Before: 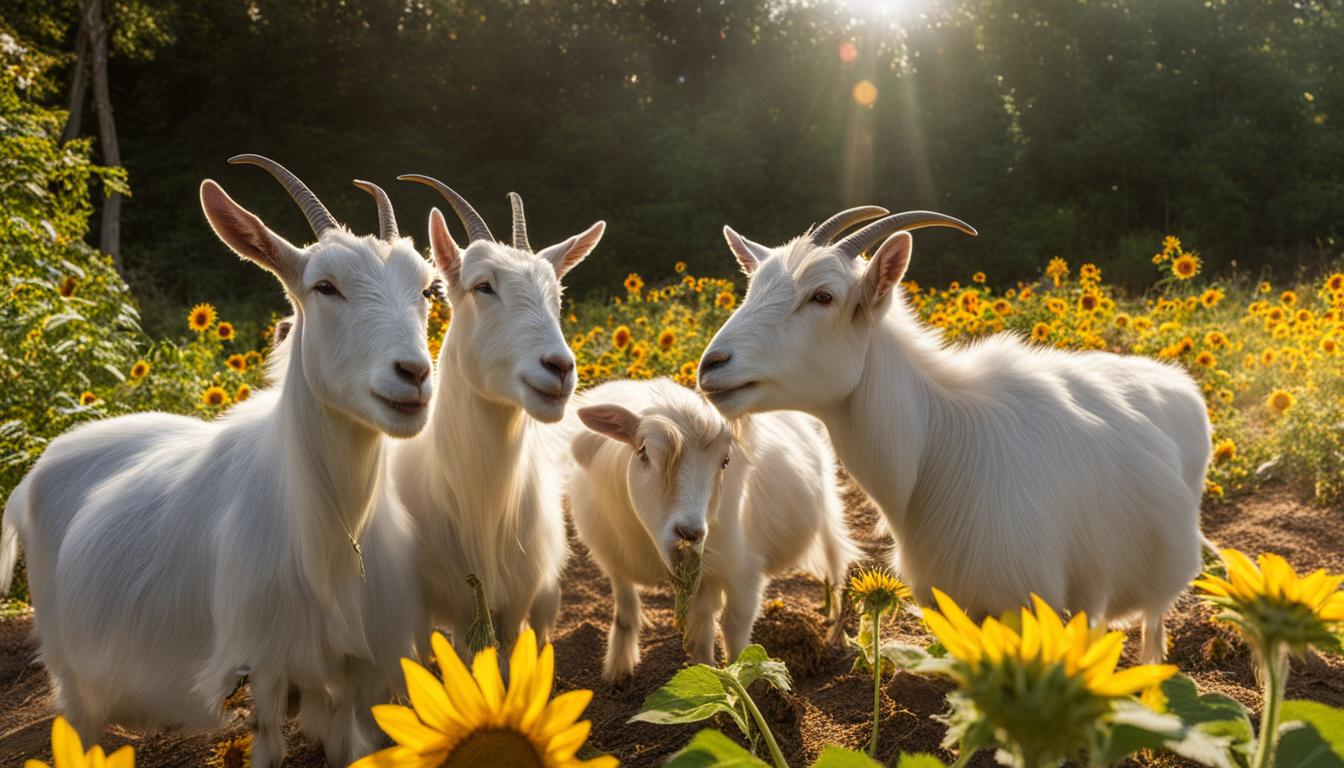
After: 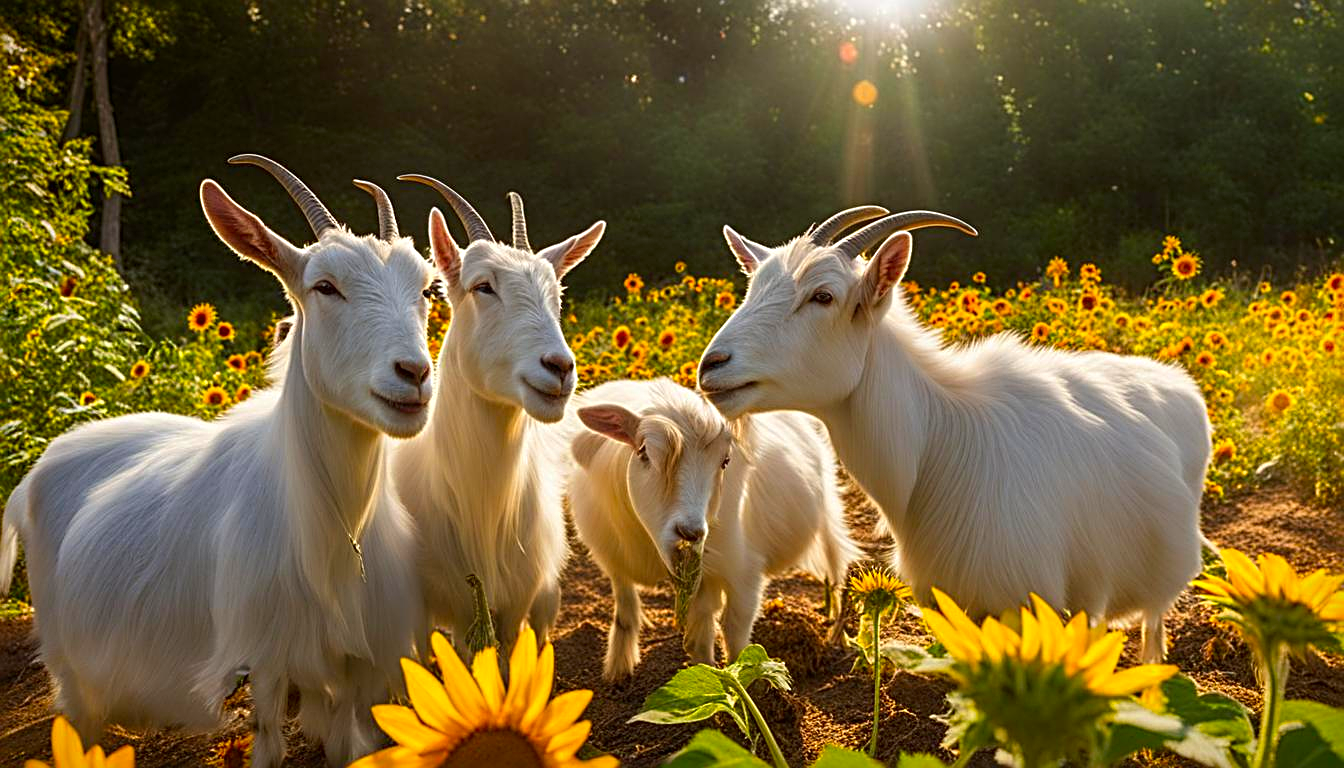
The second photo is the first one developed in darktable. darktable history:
contrast brightness saturation: saturation 0.5
vignetting: fall-off start 88.53%, fall-off radius 44.2%, saturation 0.376, width/height ratio 1.161
sharpen: radius 2.817, amount 0.715
